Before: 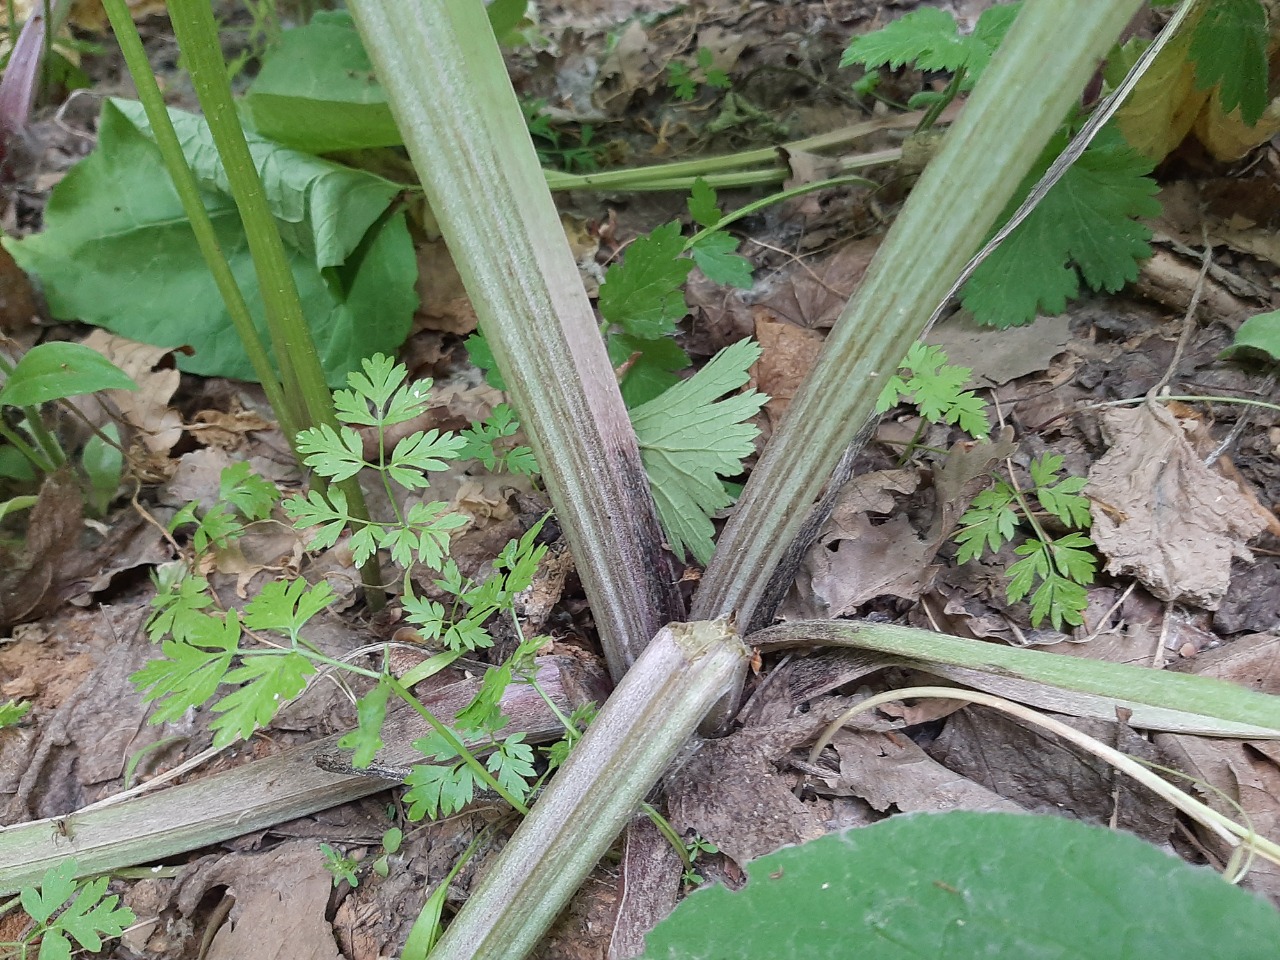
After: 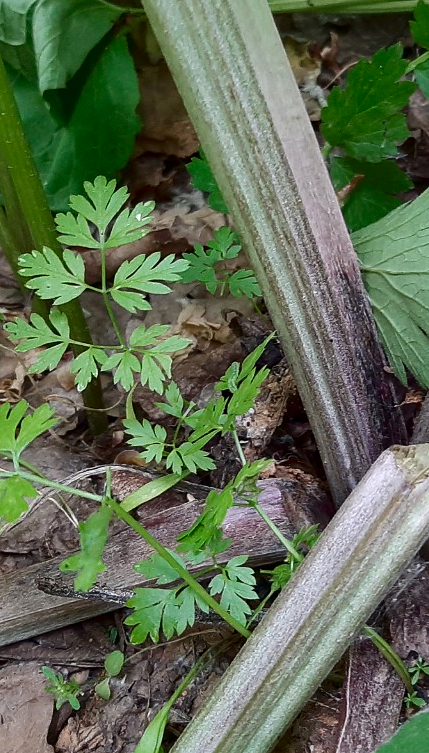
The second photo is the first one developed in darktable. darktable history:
crop and rotate: left 21.77%, top 18.528%, right 44.676%, bottom 2.997%
contrast brightness saturation: contrast 0.13, brightness -0.24, saturation 0.14
